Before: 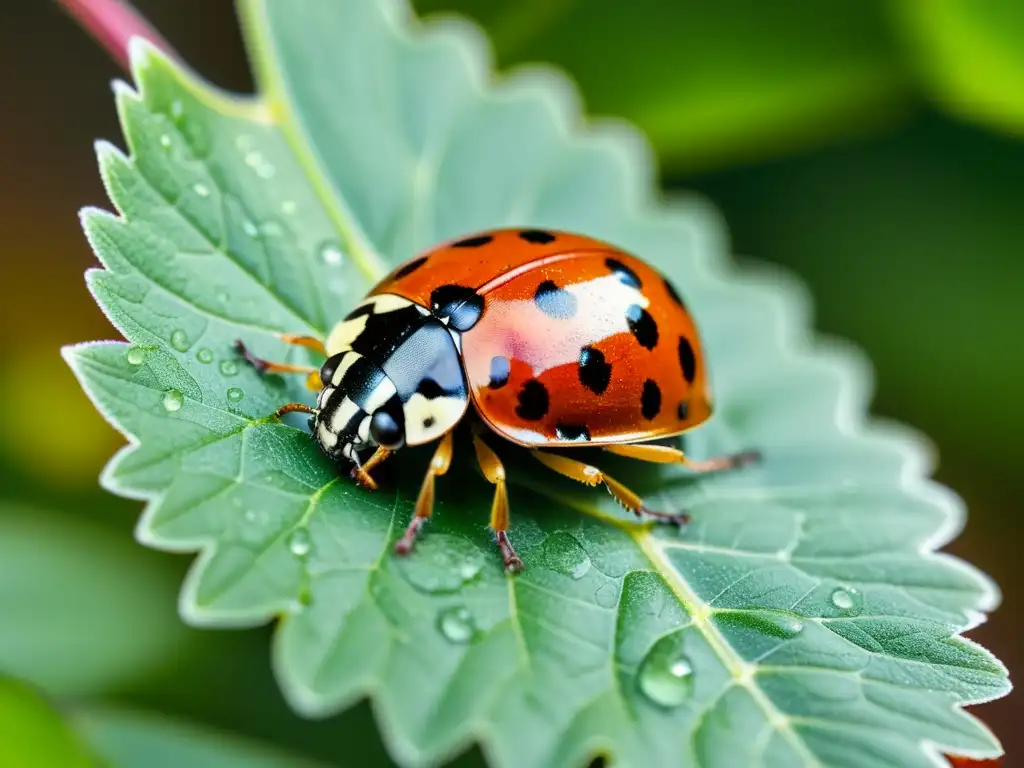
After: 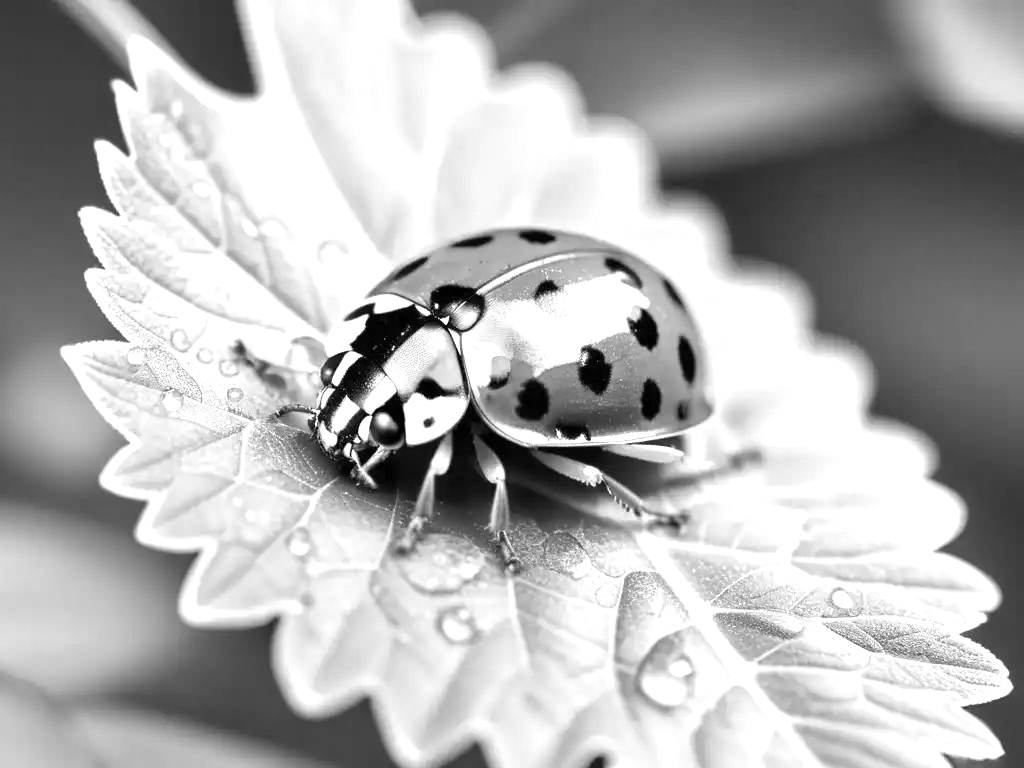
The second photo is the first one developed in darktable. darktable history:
monochrome: on, module defaults
exposure: exposure 0.999 EV, compensate highlight preservation false
